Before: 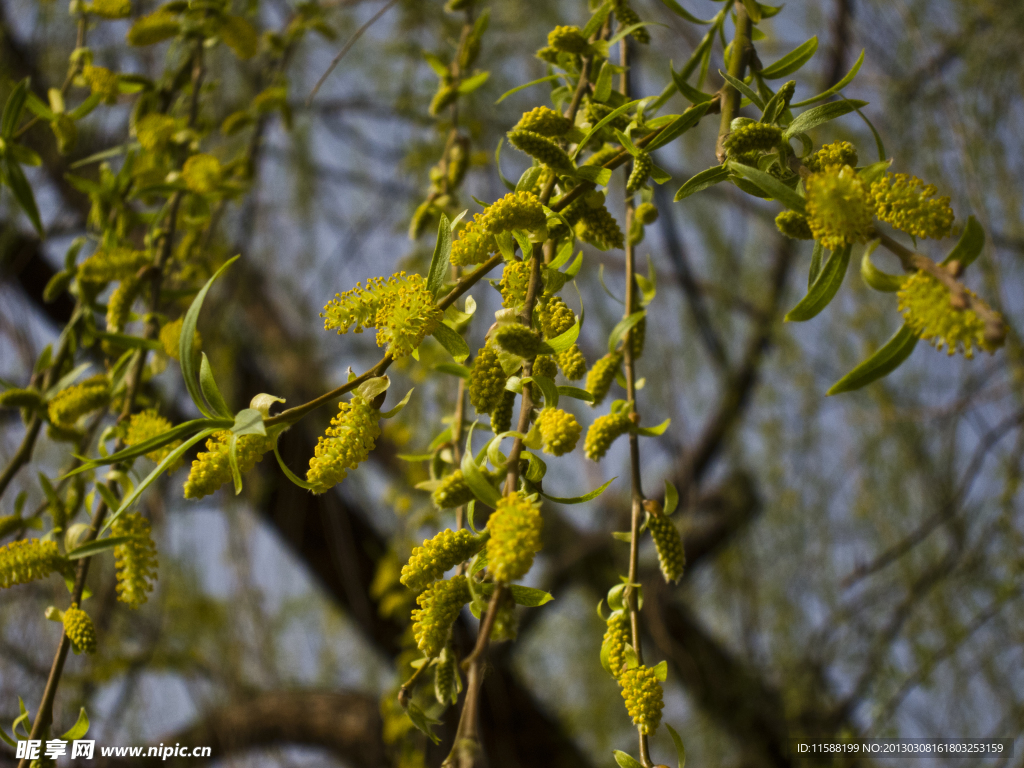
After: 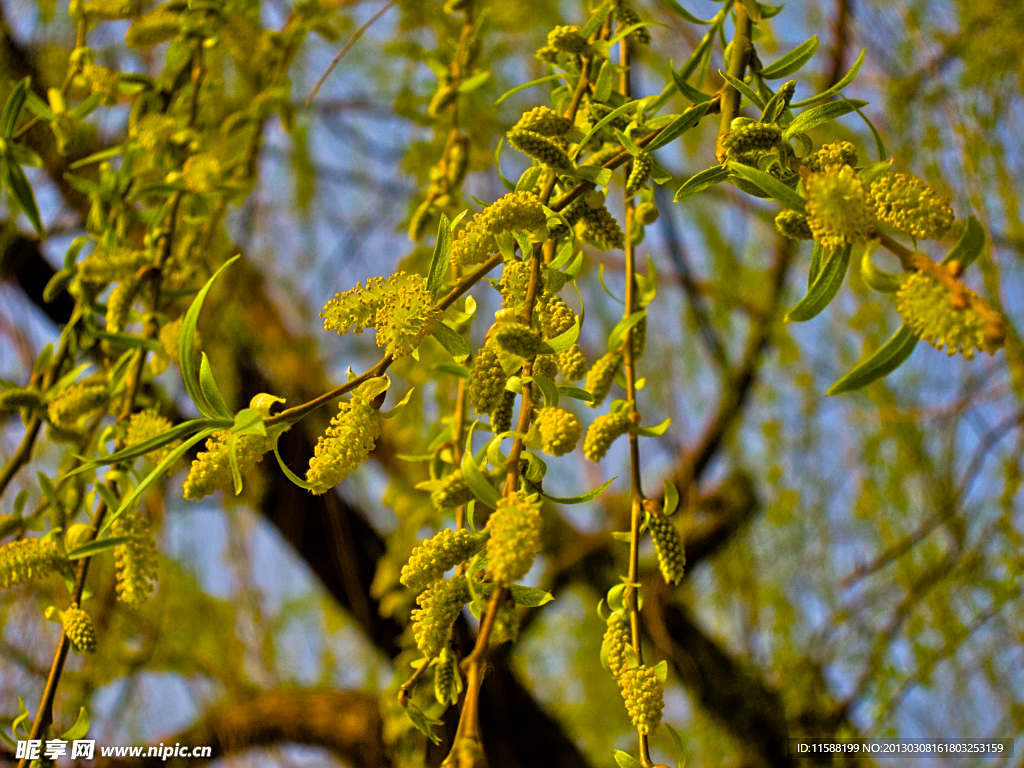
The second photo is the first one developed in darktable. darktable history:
color balance rgb: power › chroma 0.224%, power › hue 61.88°, white fulcrum 1 EV, perceptual saturation grading › global saturation 63.838%, perceptual saturation grading › highlights 50.471%, perceptual saturation grading › shadows 29.924%
sharpen: on, module defaults
tone equalizer: -7 EV 0.145 EV, -6 EV 0.623 EV, -5 EV 1.18 EV, -4 EV 1.29 EV, -3 EV 1.14 EV, -2 EV 0.6 EV, -1 EV 0.162 EV
shadows and highlights: shadows 33.01, highlights -47.1, compress 49.6%, soften with gaussian
